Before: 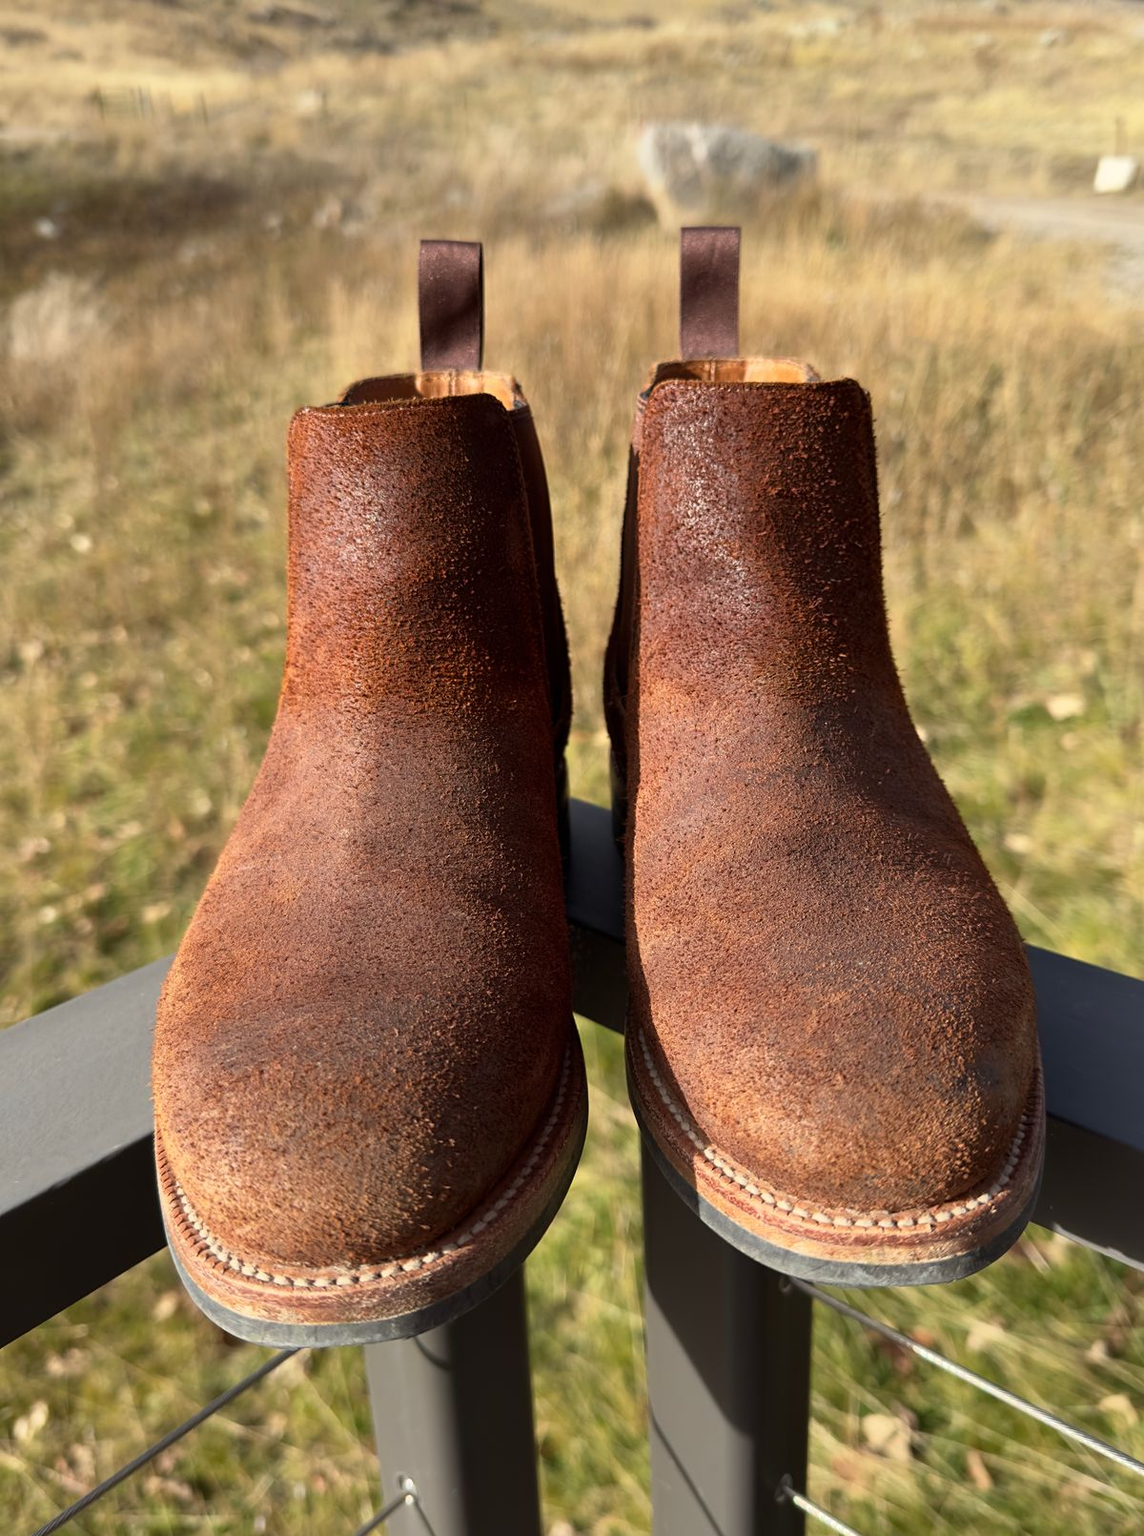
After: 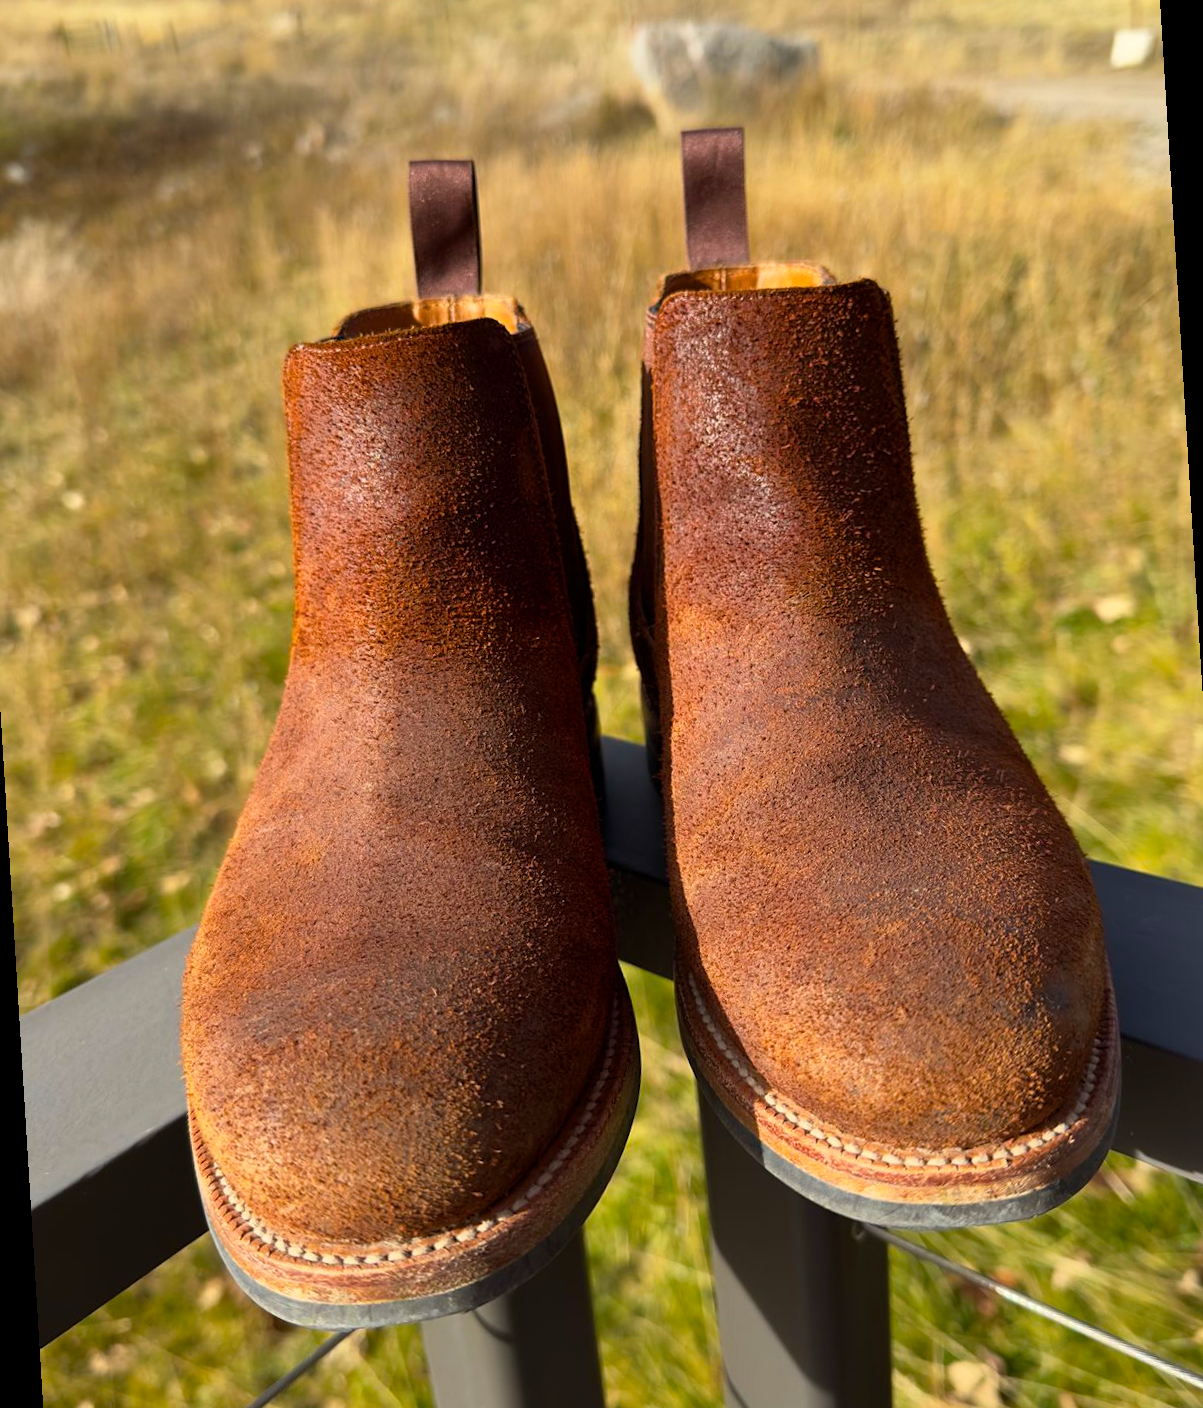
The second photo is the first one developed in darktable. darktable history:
rotate and perspective: rotation -3.52°, crop left 0.036, crop right 0.964, crop top 0.081, crop bottom 0.919
color balance rgb: perceptual saturation grading › global saturation 30%, global vibrance 10%
